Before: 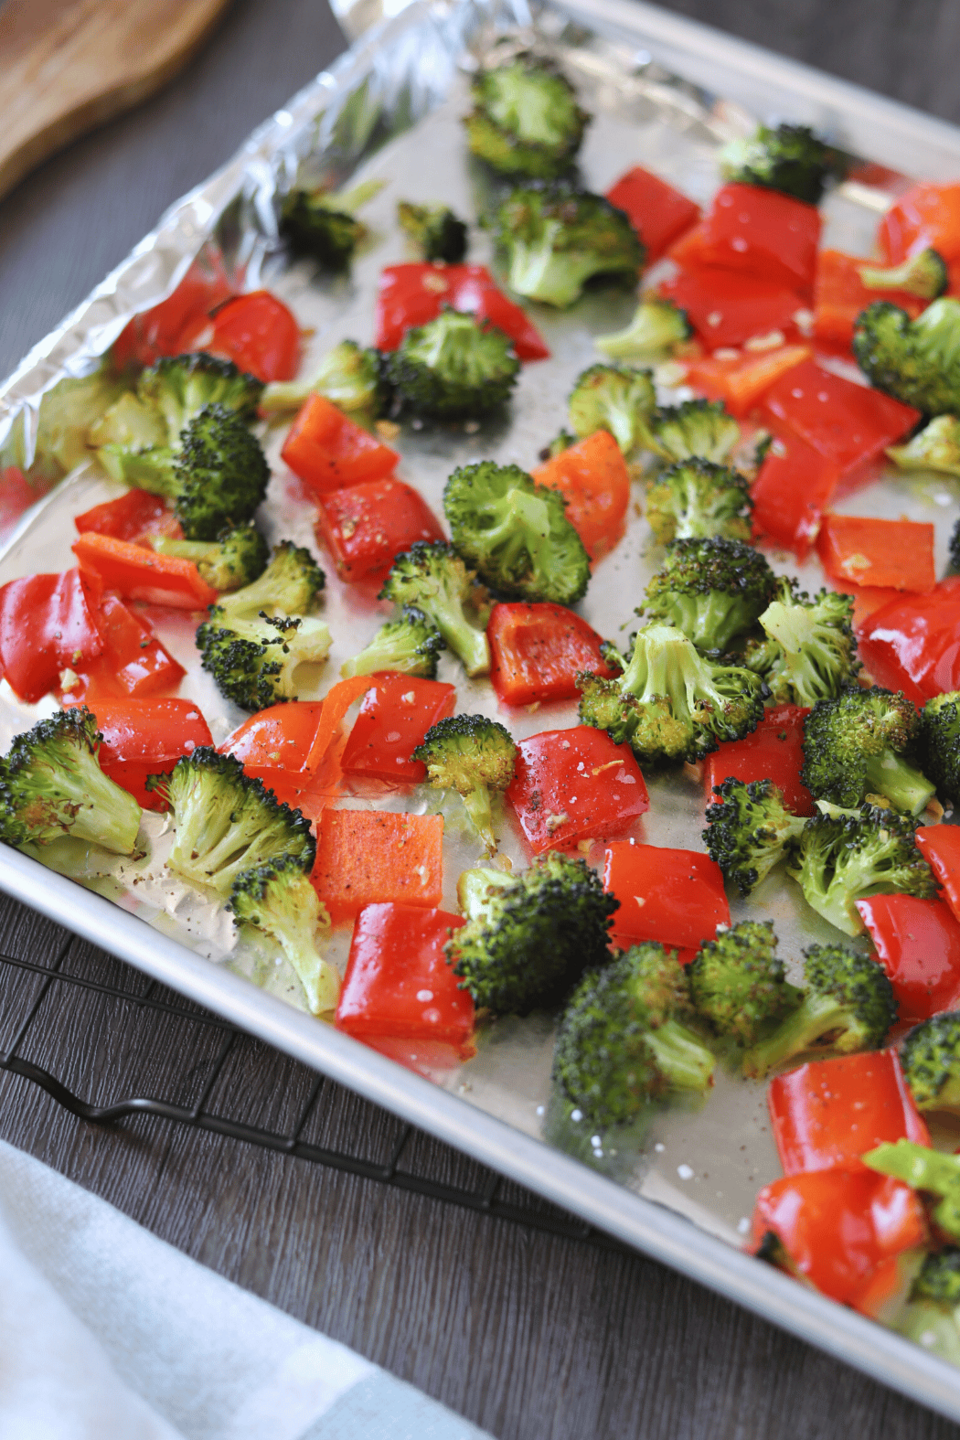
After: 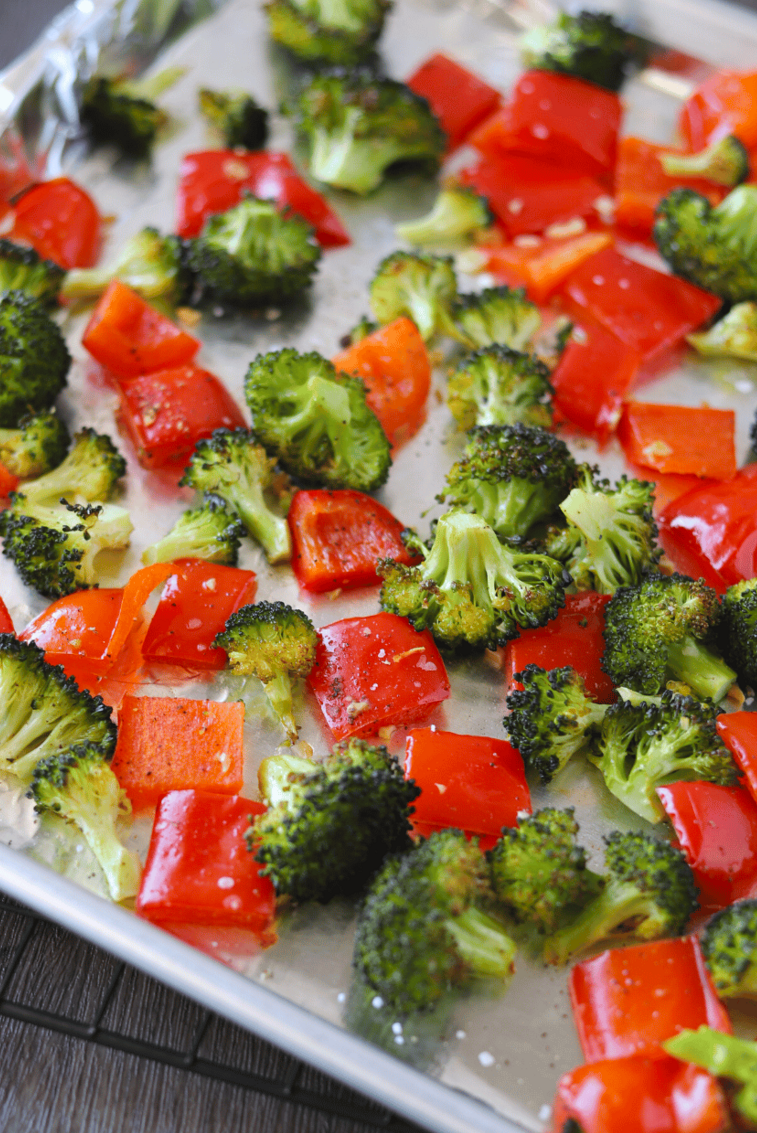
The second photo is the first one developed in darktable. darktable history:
crop and rotate: left 20.74%, top 7.912%, right 0.375%, bottom 13.378%
color balance: output saturation 110%
white balance: emerald 1
